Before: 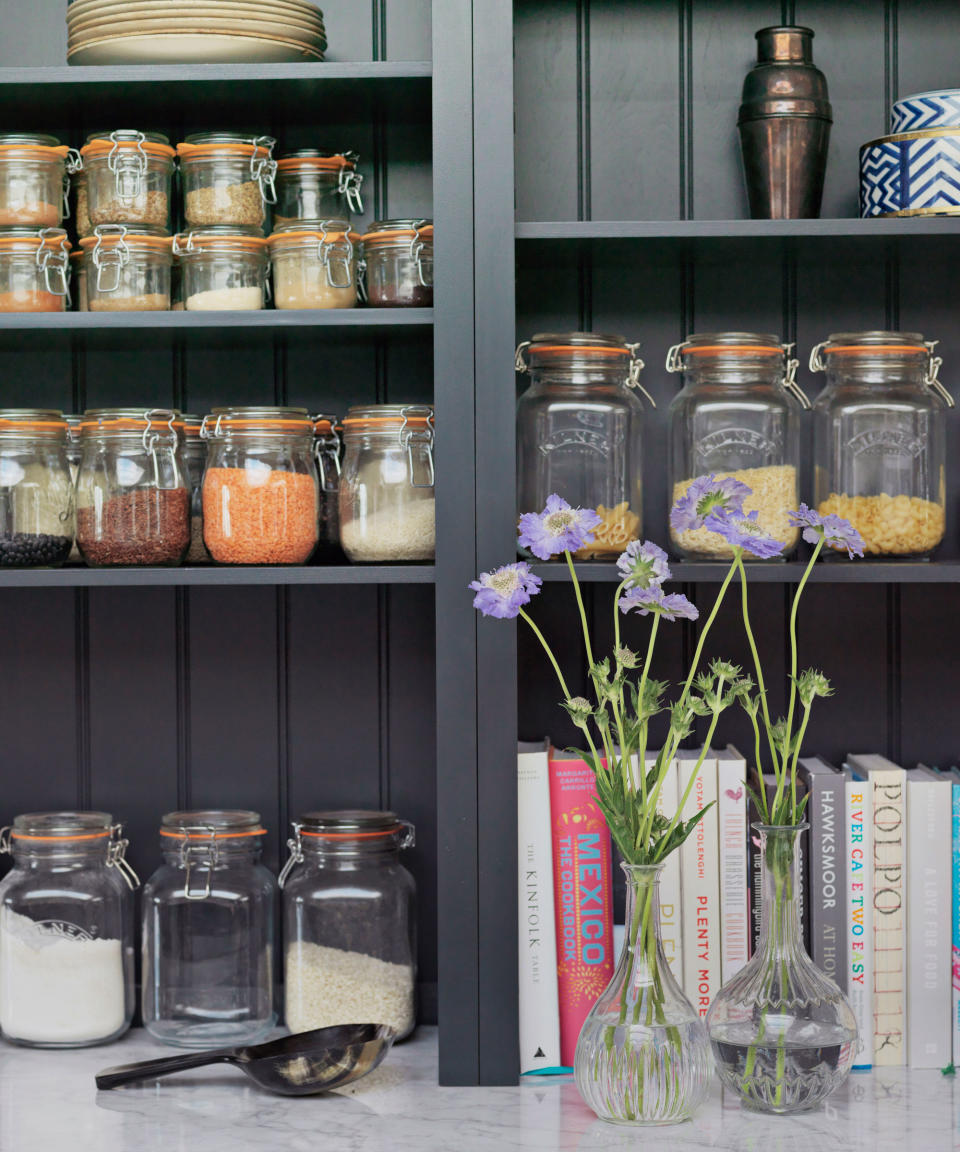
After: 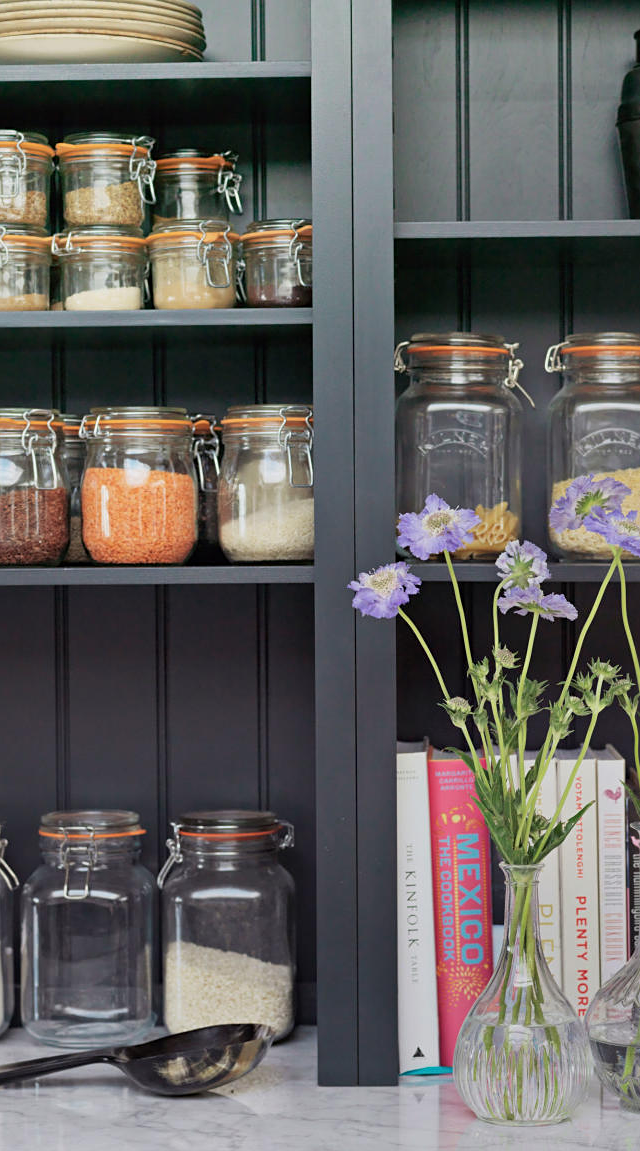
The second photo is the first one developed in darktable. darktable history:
sharpen: amount 0.217
crop and rotate: left 12.67%, right 20.658%
exposure: compensate highlight preservation false
